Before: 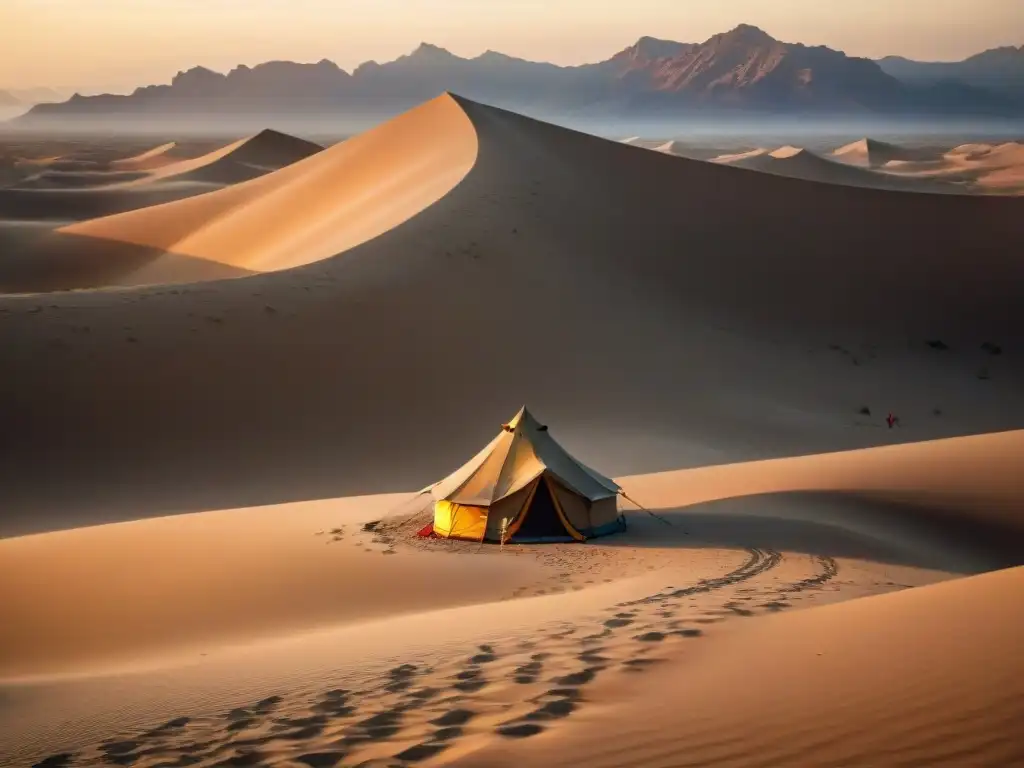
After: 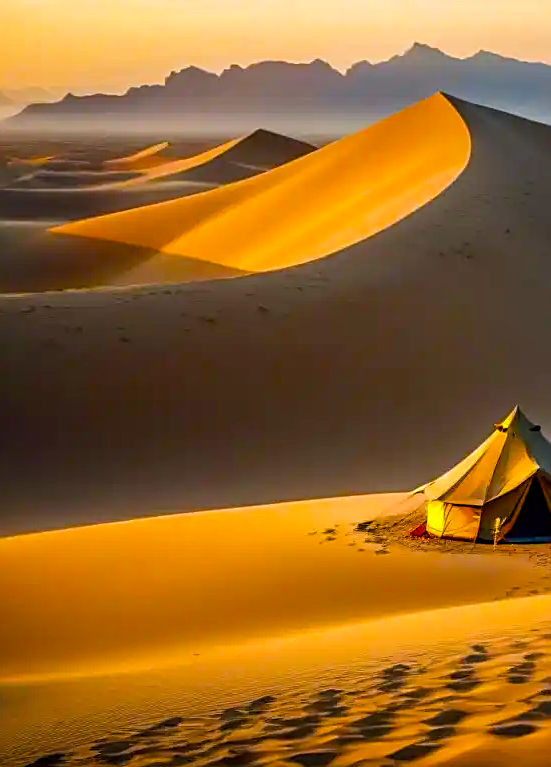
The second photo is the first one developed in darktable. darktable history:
crop: left 0.771%, right 45.354%, bottom 0.079%
sharpen: on, module defaults
local contrast: detail 130%
color balance rgb: perceptual saturation grading › global saturation 99.818%
